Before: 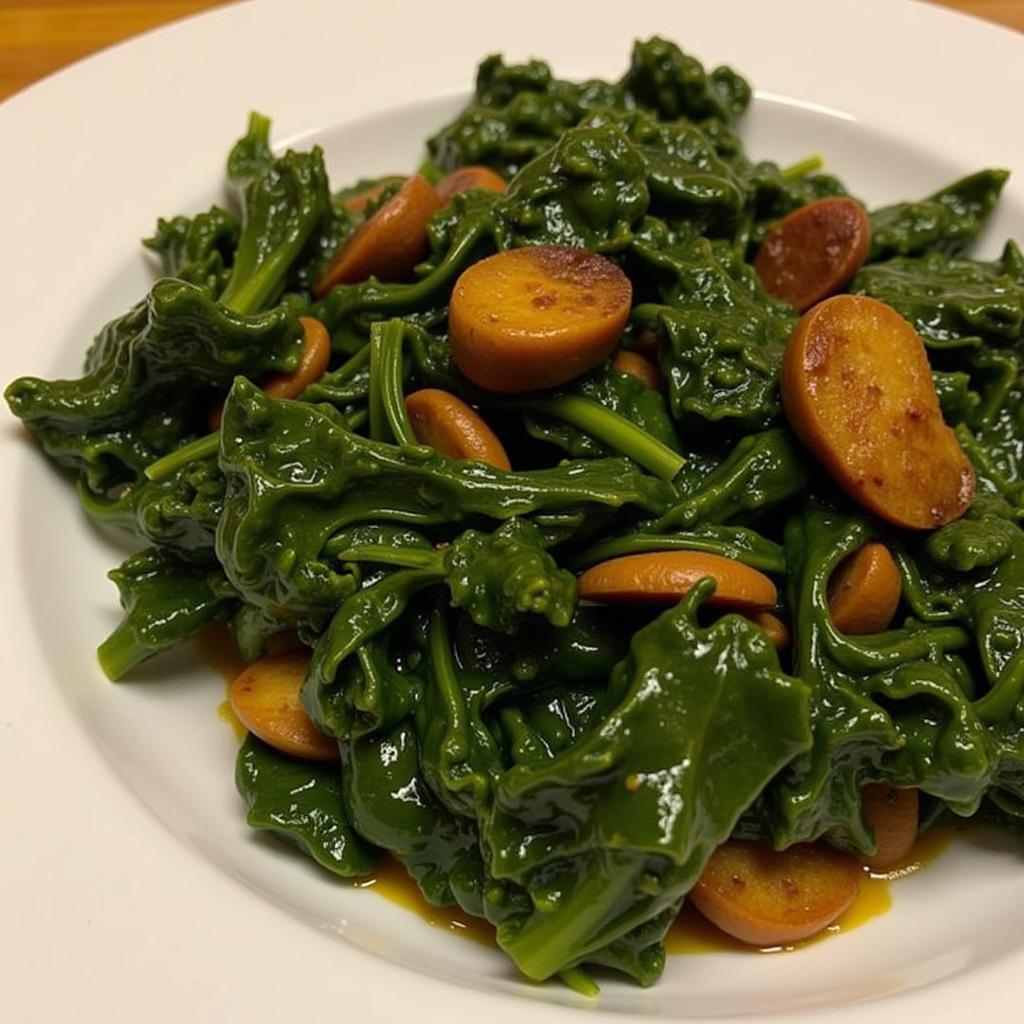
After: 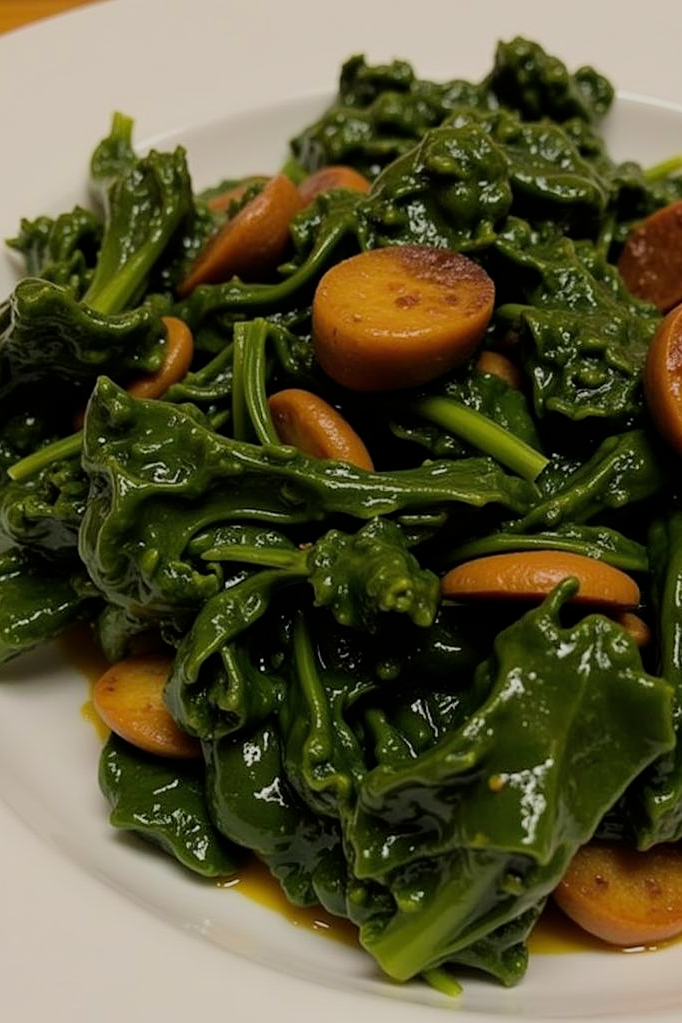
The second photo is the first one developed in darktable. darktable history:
crop and rotate: left 13.433%, right 19.875%
filmic rgb: black relative exposure -7.65 EV, white relative exposure 4.56 EV, threshold 5.98 EV, hardness 3.61, enable highlight reconstruction true
